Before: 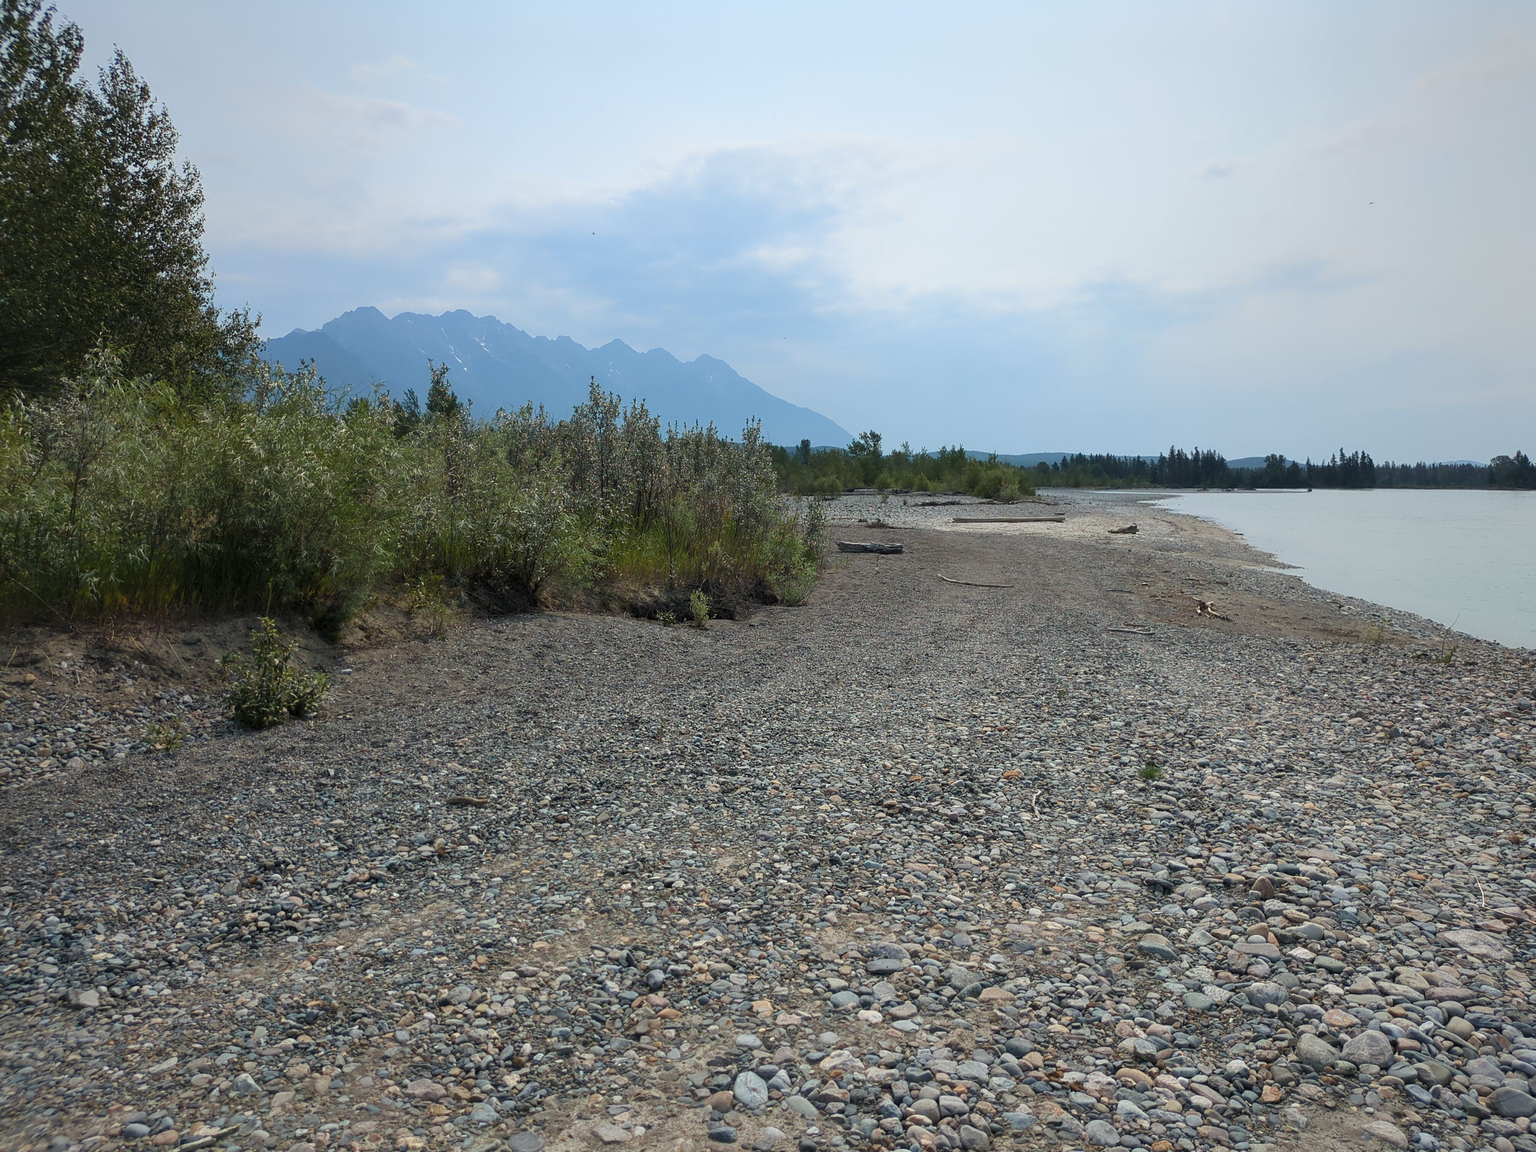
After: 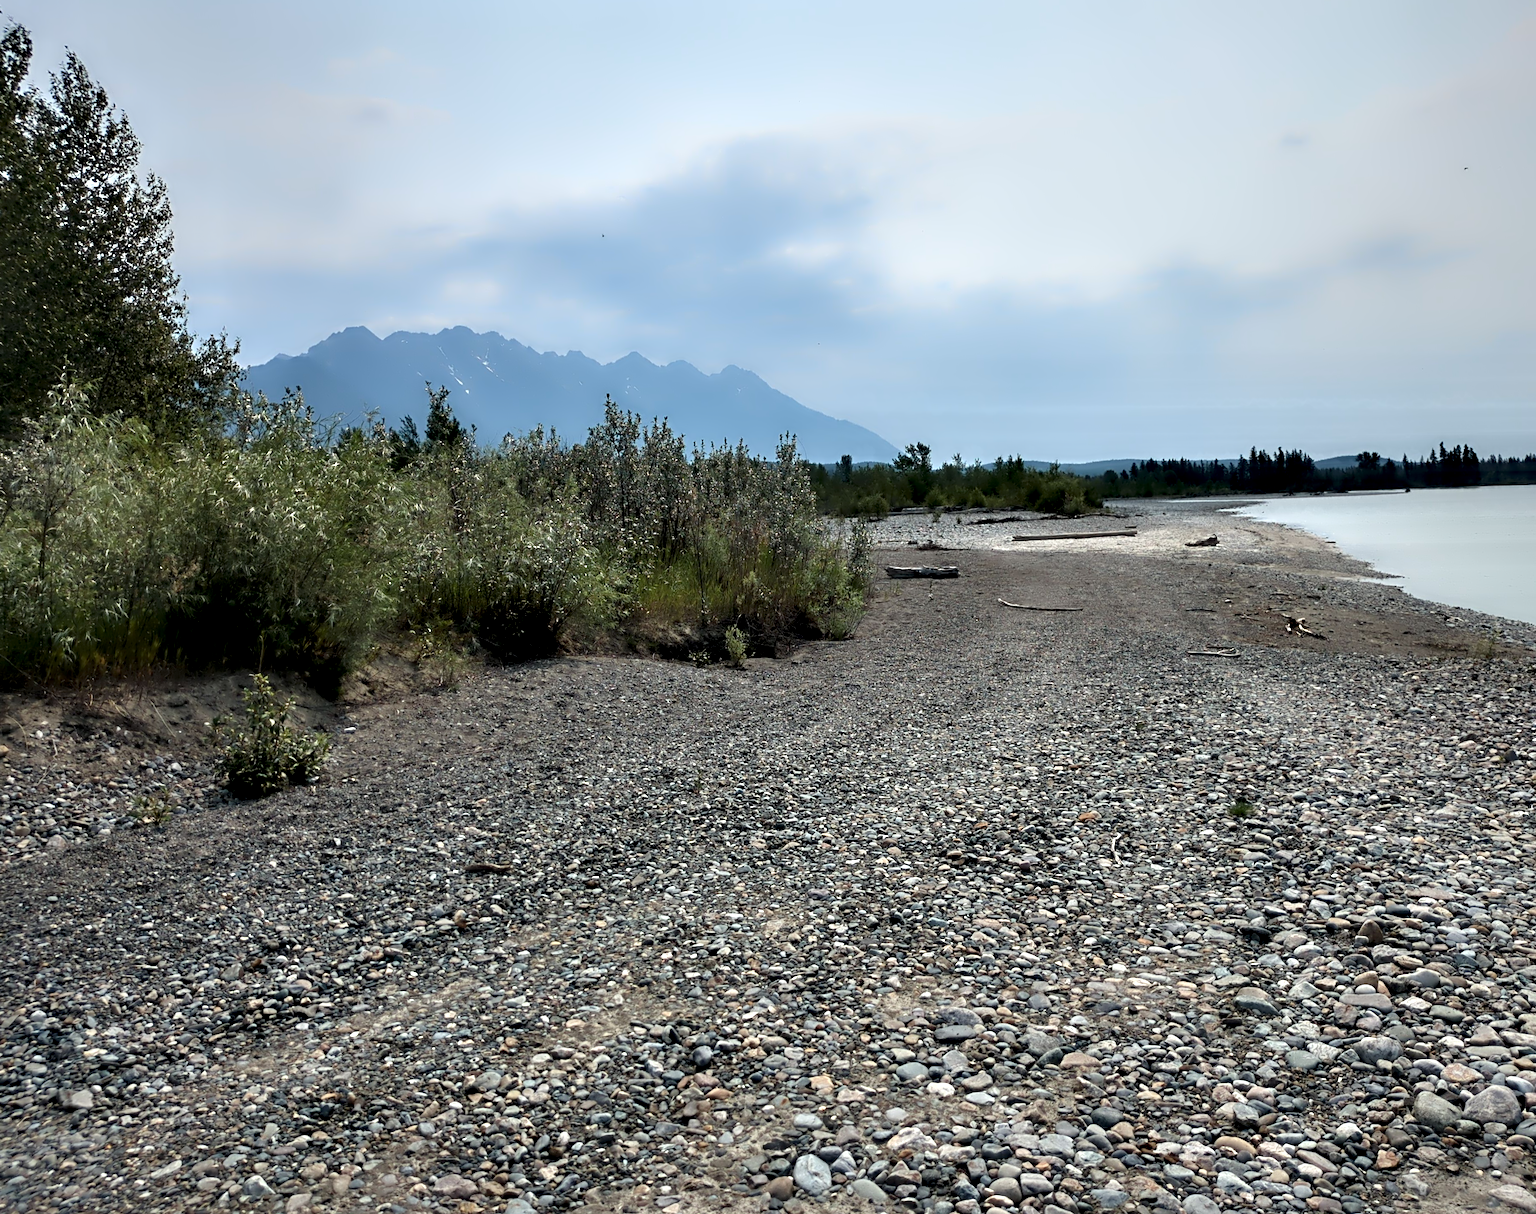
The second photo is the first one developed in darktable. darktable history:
contrast equalizer: y [[0.783, 0.666, 0.575, 0.77, 0.556, 0.501], [0.5 ×6], [0.5 ×6], [0, 0.02, 0.272, 0.399, 0.062, 0], [0 ×6]]
crop and rotate: right 5.167%
exposure: compensate highlight preservation false
rotate and perspective: rotation -2.12°, lens shift (vertical) 0.009, lens shift (horizontal) -0.008, automatic cropping original format, crop left 0.036, crop right 0.964, crop top 0.05, crop bottom 0.959
